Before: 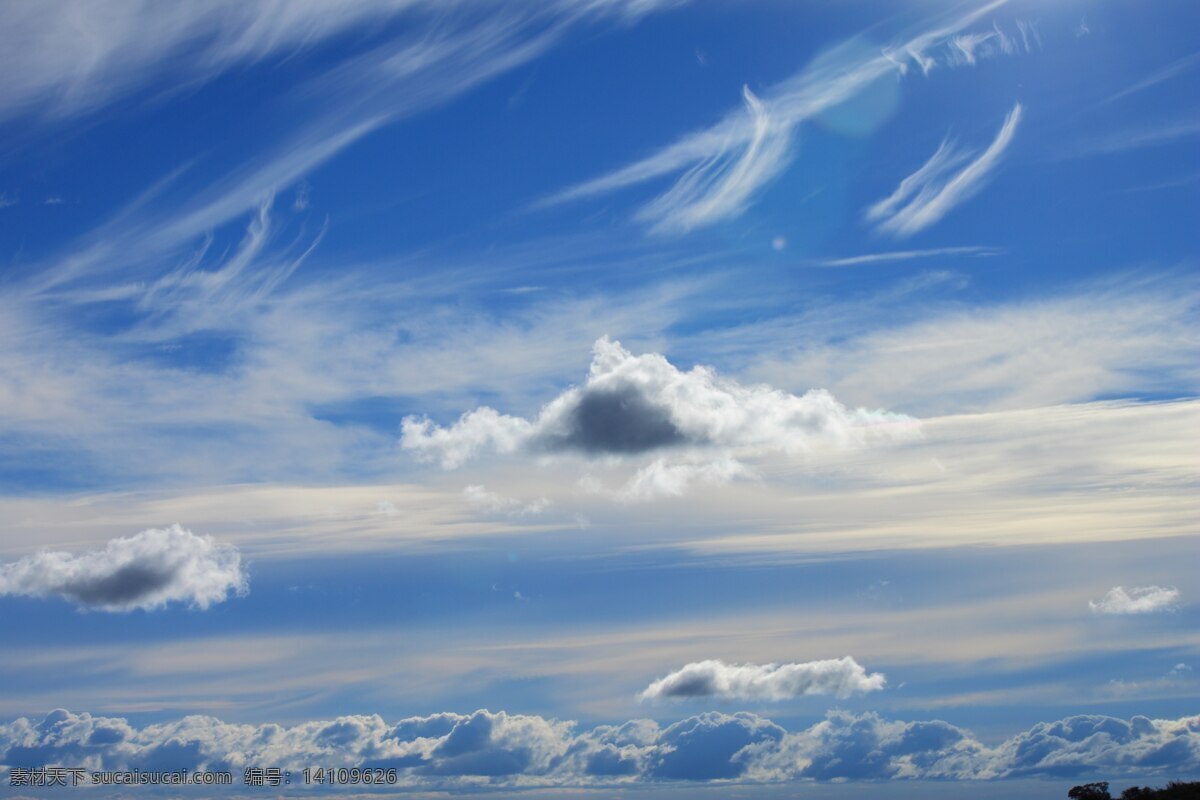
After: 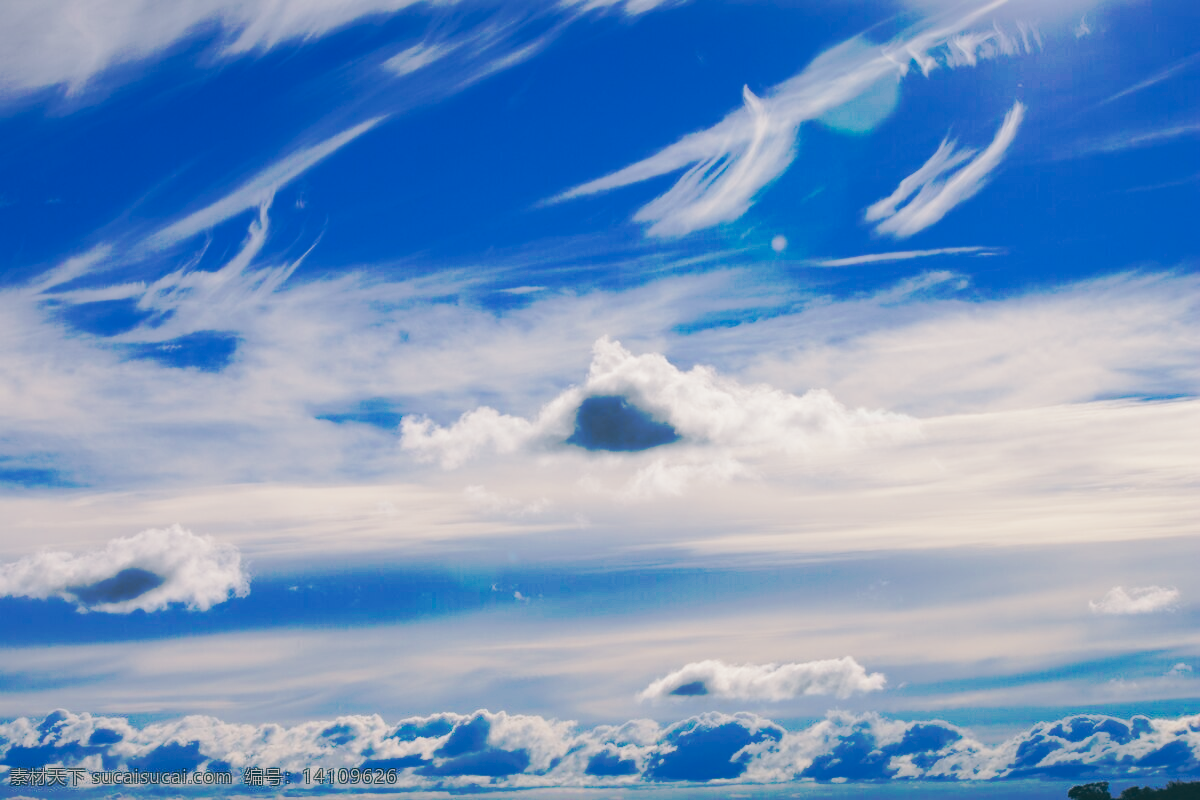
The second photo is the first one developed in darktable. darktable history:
tone curve: curves: ch0 [(0, 0) (0.003, 0.003) (0.011, 0.011) (0.025, 0.024) (0.044, 0.042) (0.069, 0.066) (0.1, 0.095) (0.136, 0.129) (0.177, 0.169) (0.224, 0.214) (0.277, 0.264) (0.335, 0.32) (0.399, 0.38) (0.468, 0.446) (0.543, 0.62) (0.623, 0.687) (0.709, 0.758) (0.801, 0.834) (0.898, 0.915) (1, 1)], preserve colors none
color look up table: target L [94.14, 92.8, 90.02, 82.77, 80.49, 74.29, 70.16, 66.87, 60.55, 55.8, 41.99, 28.92, 17.9, 93.37, 87.78, 81.27, 75.43, 72.54, 55.75, 60.74, 58.49, 54.55, 48.2, 37.28, 37.32, 24.23, 85.29, 81.21, 73.14, 70.4, 68.64, 67.74, 72.56, 60.97, 57.85, 49.62, 43.73, 44.68, 39.1, 26.41, 21.84, 19.13, 17.73, 80.6, 63.31, 55.45, 44.05, 52.84, 28.01], target a [-4.57, -6.641, -14.32, -20.5, -12.77, -13.91, -3.948, -53.54, -9.213, -39.15, -8.372, -28.36, -9.866, 2.738, 6.593, 16.48, 30.53, 35.68, 76.12, 39.01, 62.52, 20.8, 74.39, 40.66, 46.67, 6.353, 17.23, 5.299, 36.24, 3.318, 51.52, 30.54, 54.46, 15.3, 23.56, 67.6, 24.58, 63.22, 52.47, 29.4, 10.07, 6.632, -4.986, -17.45, -16.62, -9.641, 0.924, -31.26, -7.844], target b [23.7, 7.788, 20.14, 12.77, 28.65, 10.87, 66.78, 39.81, 32.49, 15.95, 8.329, 10.91, -3.839, 4.189, 21.23, 64.49, 10, 31.23, 42.18, 54.69, 62.12, 31.9, 16.95, 13.13, 29.86, 7.91, -7.013, -12.94, -24.73, 2.905, -8.521, -3.153, -27.43, -26.91, -50.89, -34.71, -39.68, -58.67, -25.44, -65.64, -3.647, -32.96, -10.25, -4.691, -38.85, -23.41, -54.11, -8.712, -27.28], num patches 49
